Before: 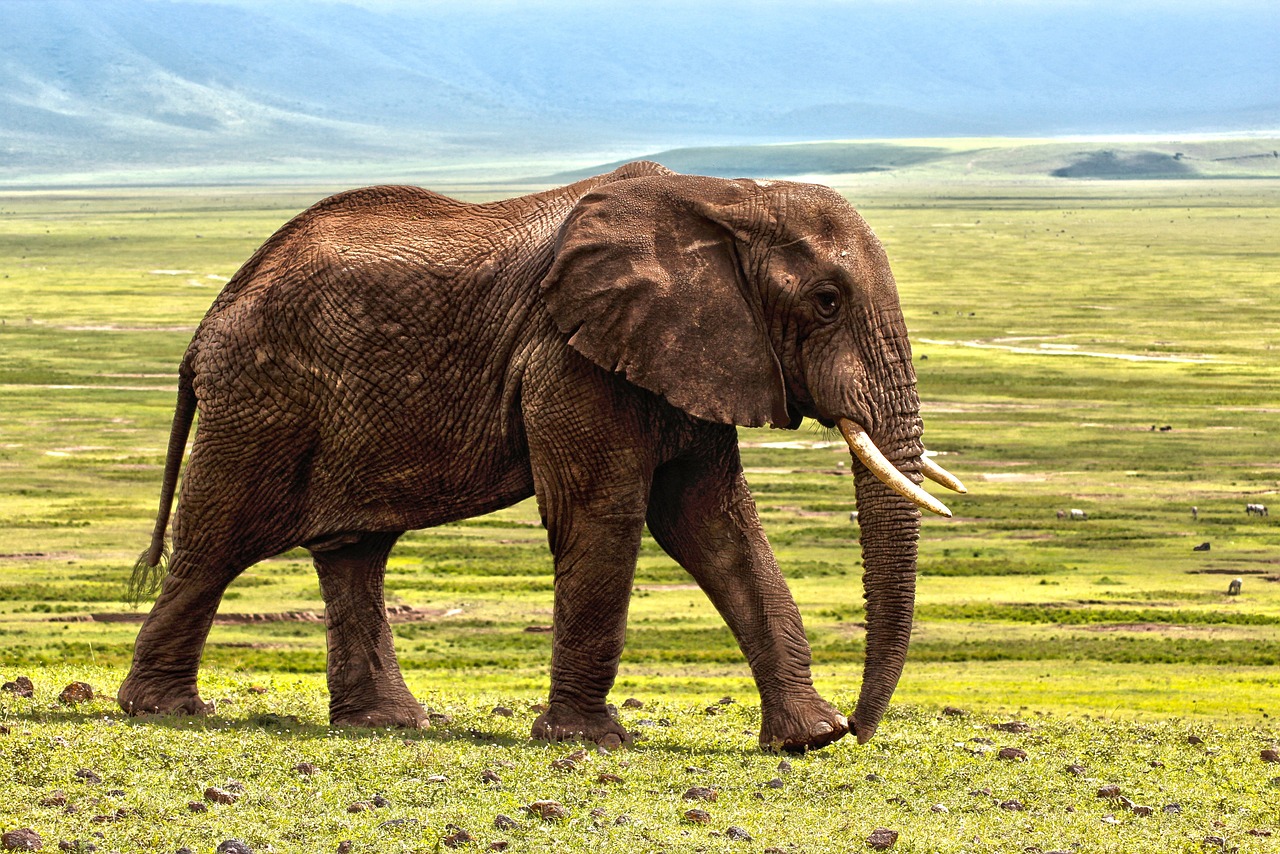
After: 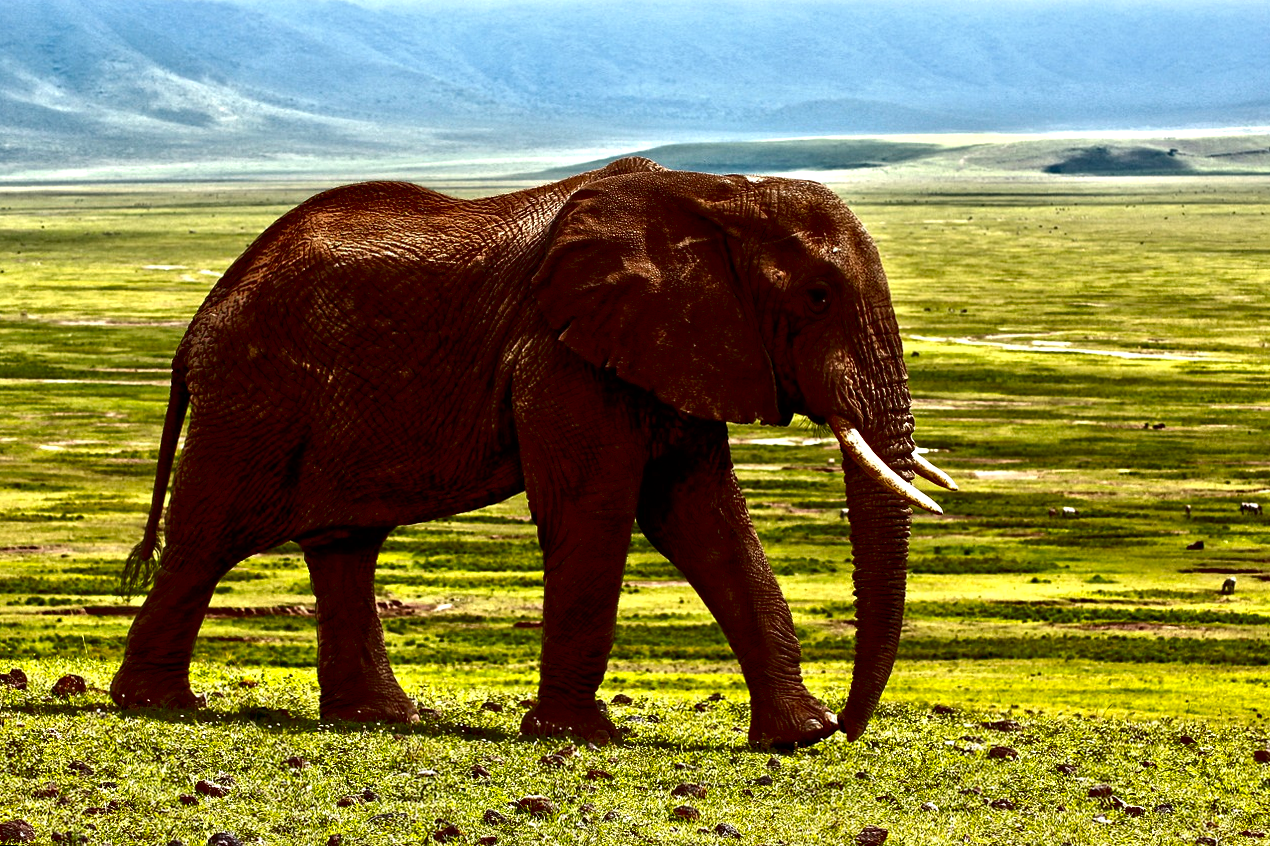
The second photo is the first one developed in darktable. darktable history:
contrast brightness saturation: contrast 0.09, brightness -0.59, saturation 0.17
rotate and perspective: rotation 0.192°, lens shift (horizontal) -0.015, crop left 0.005, crop right 0.996, crop top 0.006, crop bottom 0.99
exposure: black level correction 0.025, exposure 0.182 EV, compensate highlight preservation false
